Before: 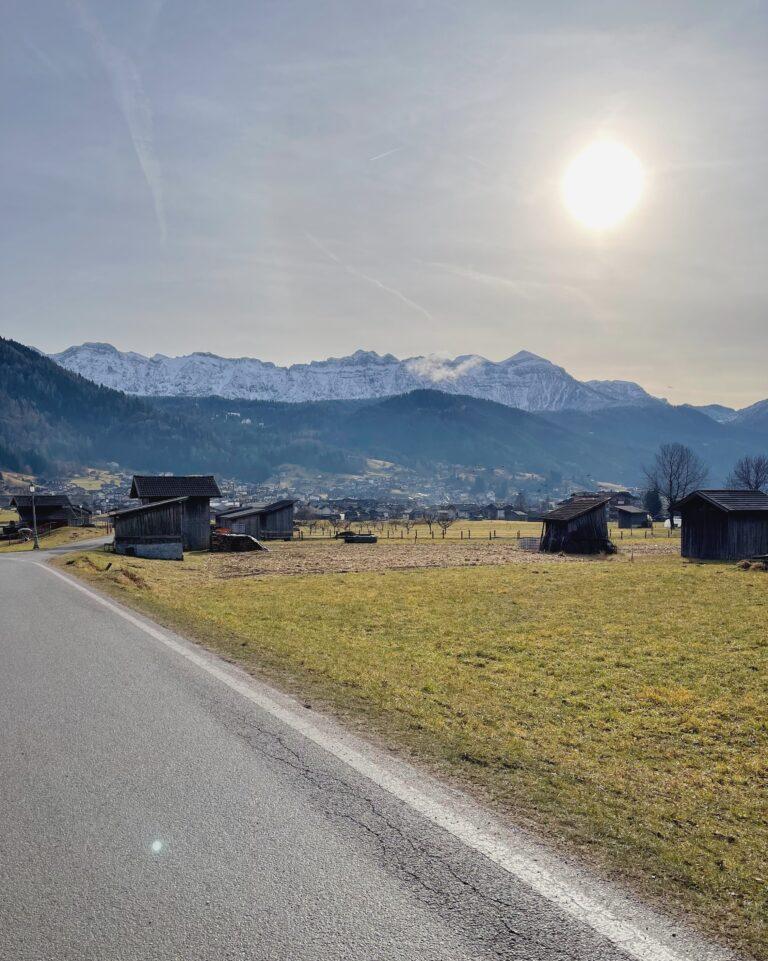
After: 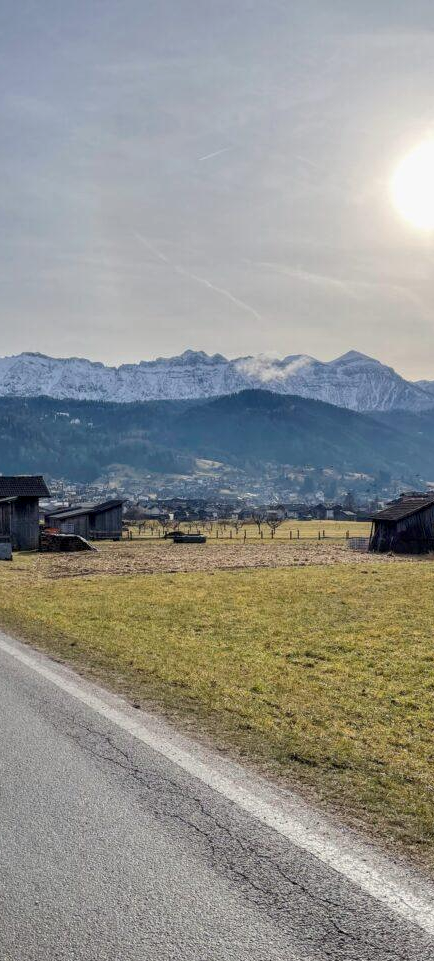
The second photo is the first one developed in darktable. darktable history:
local contrast: on, module defaults
crop and rotate: left 22.358%, right 21.026%
tone equalizer: edges refinement/feathering 500, mask exposure compensation -1.57 EV, preserve details no
exposure: exposure -0.058 EV, compensate highlight preservation false
